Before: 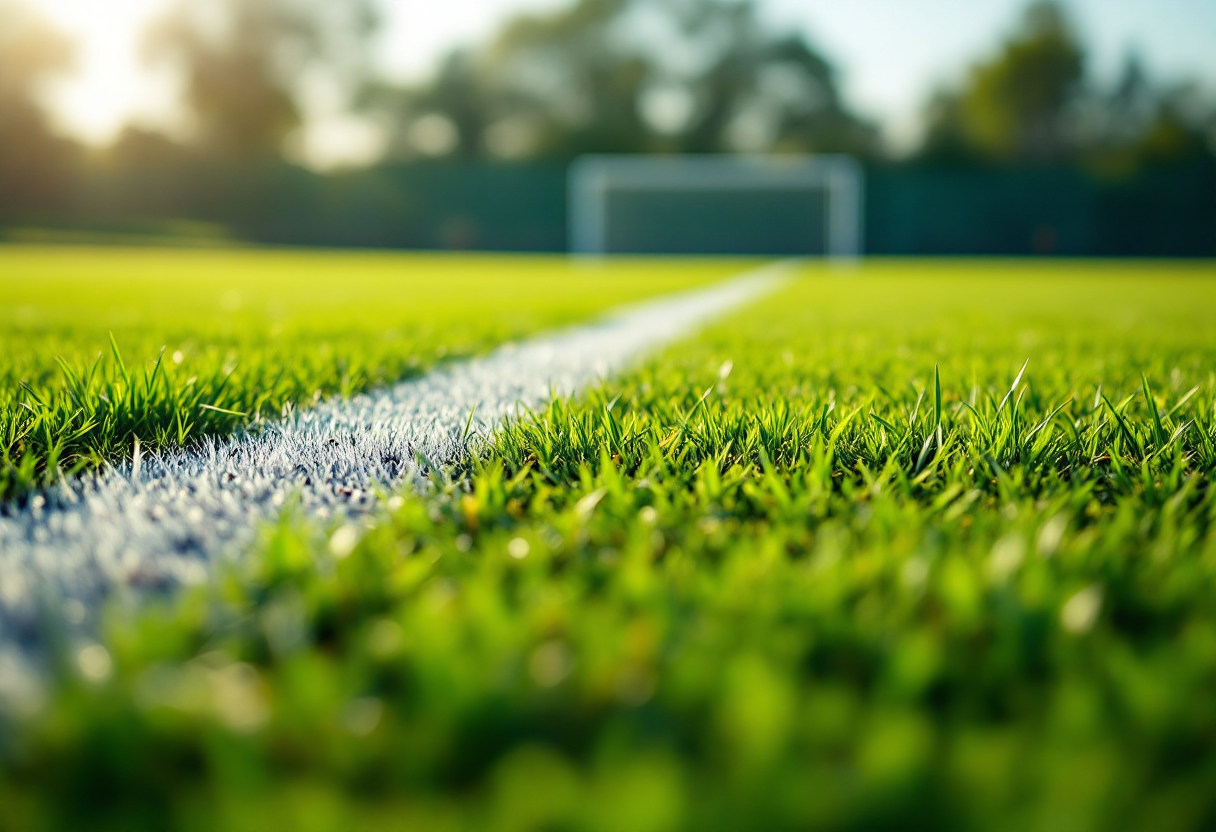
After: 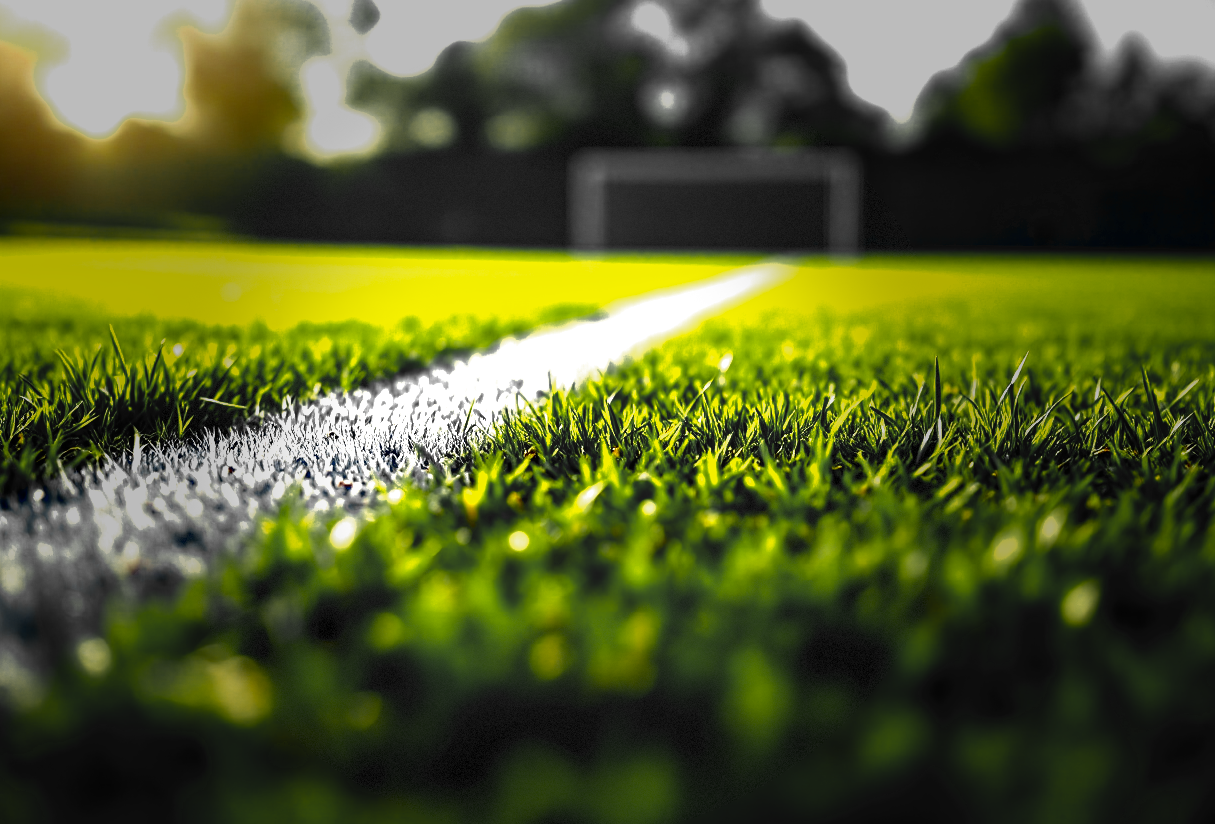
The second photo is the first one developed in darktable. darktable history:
contrast brightness saturation: brightness -0.249, saturation 0.199
crop: top 0.87%, right 0.017%
velvia: on, module defaults
exposure: black level correction 0.01, exposure 1 EV, compensate highlight preservation false
vignetting: fall-off start 30.32%, fall-off radius 35.6%, saturation -0.02, center (-0.076, 0.065), dithering 8-bit output
color zones: curves: ch0 [(0.035, 0.242) (0.25, 0.5) (0.384, 0.214) (0.488, 0.255) (0.75, 0.5)]; ch1 [(0.063, 0.379) (0.25, 0.5) (0.354, 0.201) (0.489, 0.085) (0.729, 0.271)]; ch2 [(0.25, 0.5) (0.38, 0.517) (0.442, 0.51) (0.735, 0.456)], mix 39.96%
haze removal: strength 0.241, distance 0.245, compatibility mode true, adaptive false
